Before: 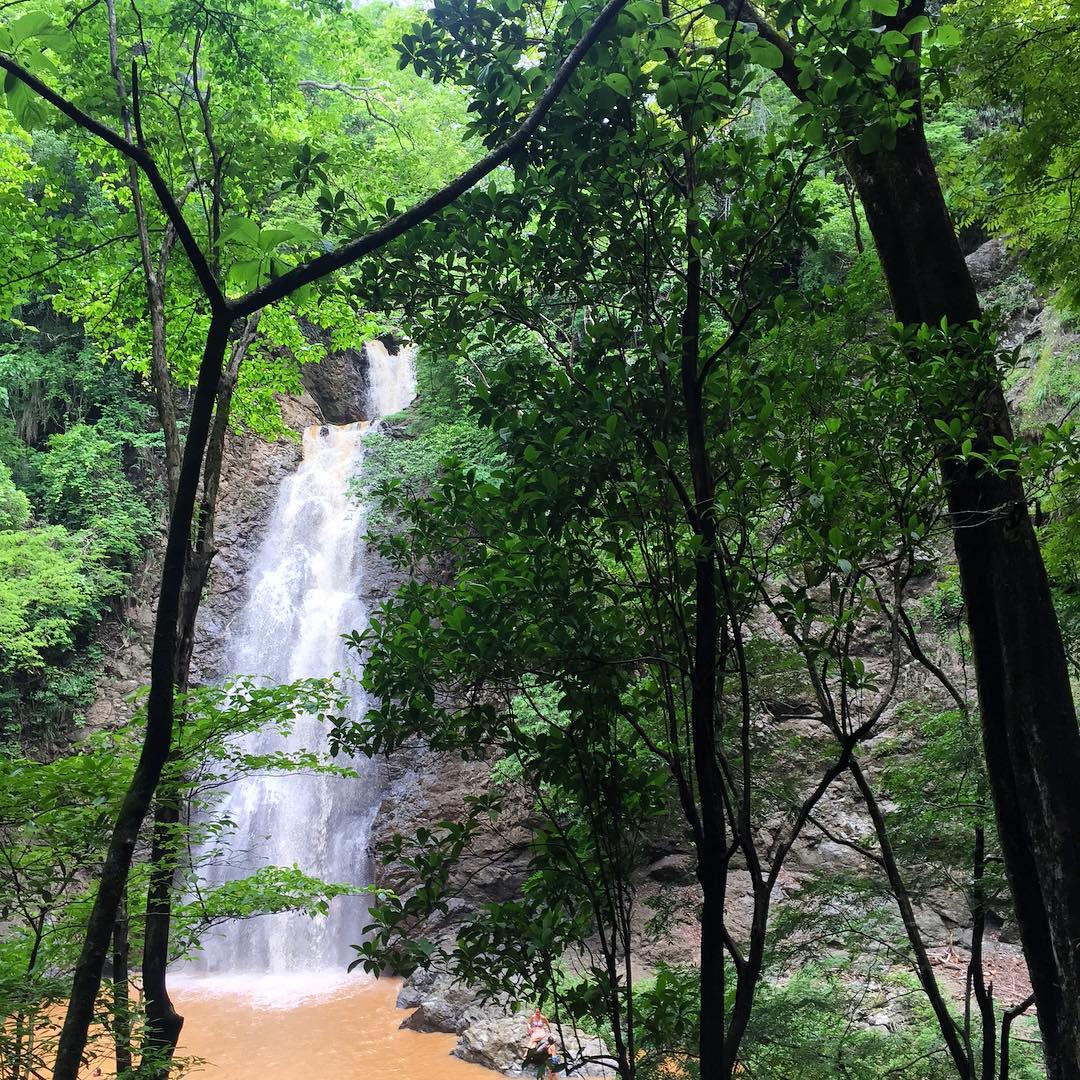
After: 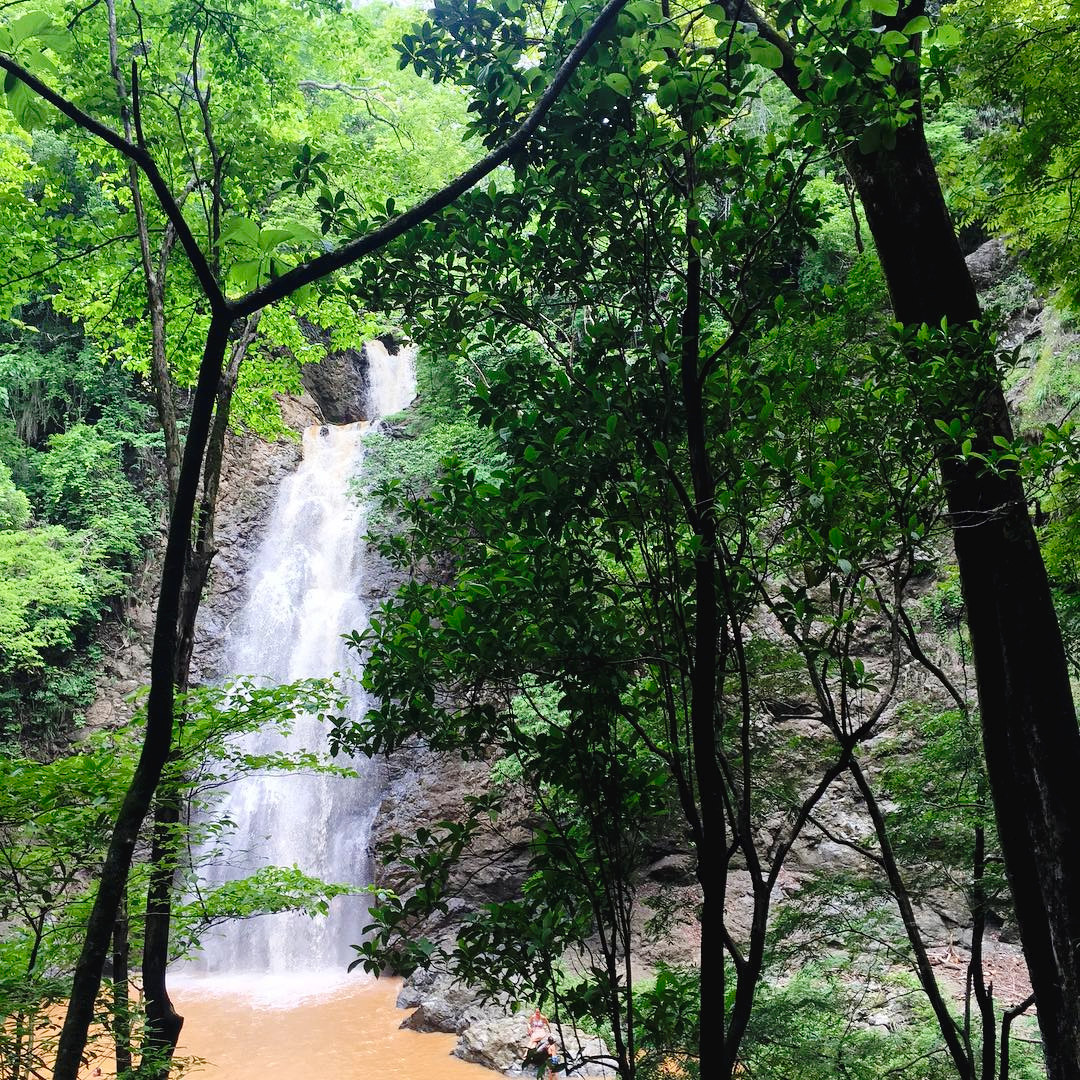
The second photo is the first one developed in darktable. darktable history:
tone curve: curves: ch0 [(0, 0) (0.003, 0.031) (0.011, 0.031) (0.025, 0.03) (0.044, 0.035) (0.069, 0.054) (0.1, 0.081) (0.136, 0.11) (0.177, 0.147) (0.224, 0.209) (0.277, 0.283) (0.335, 0.369) (0.399, 0.44) (0.468, 0.517) (0.543, 0.601) (0.623, 0.684) (0.709, 0.766) (0.801, 0.846) (0.898, 0.927) (1, 1)], preserve colors none
